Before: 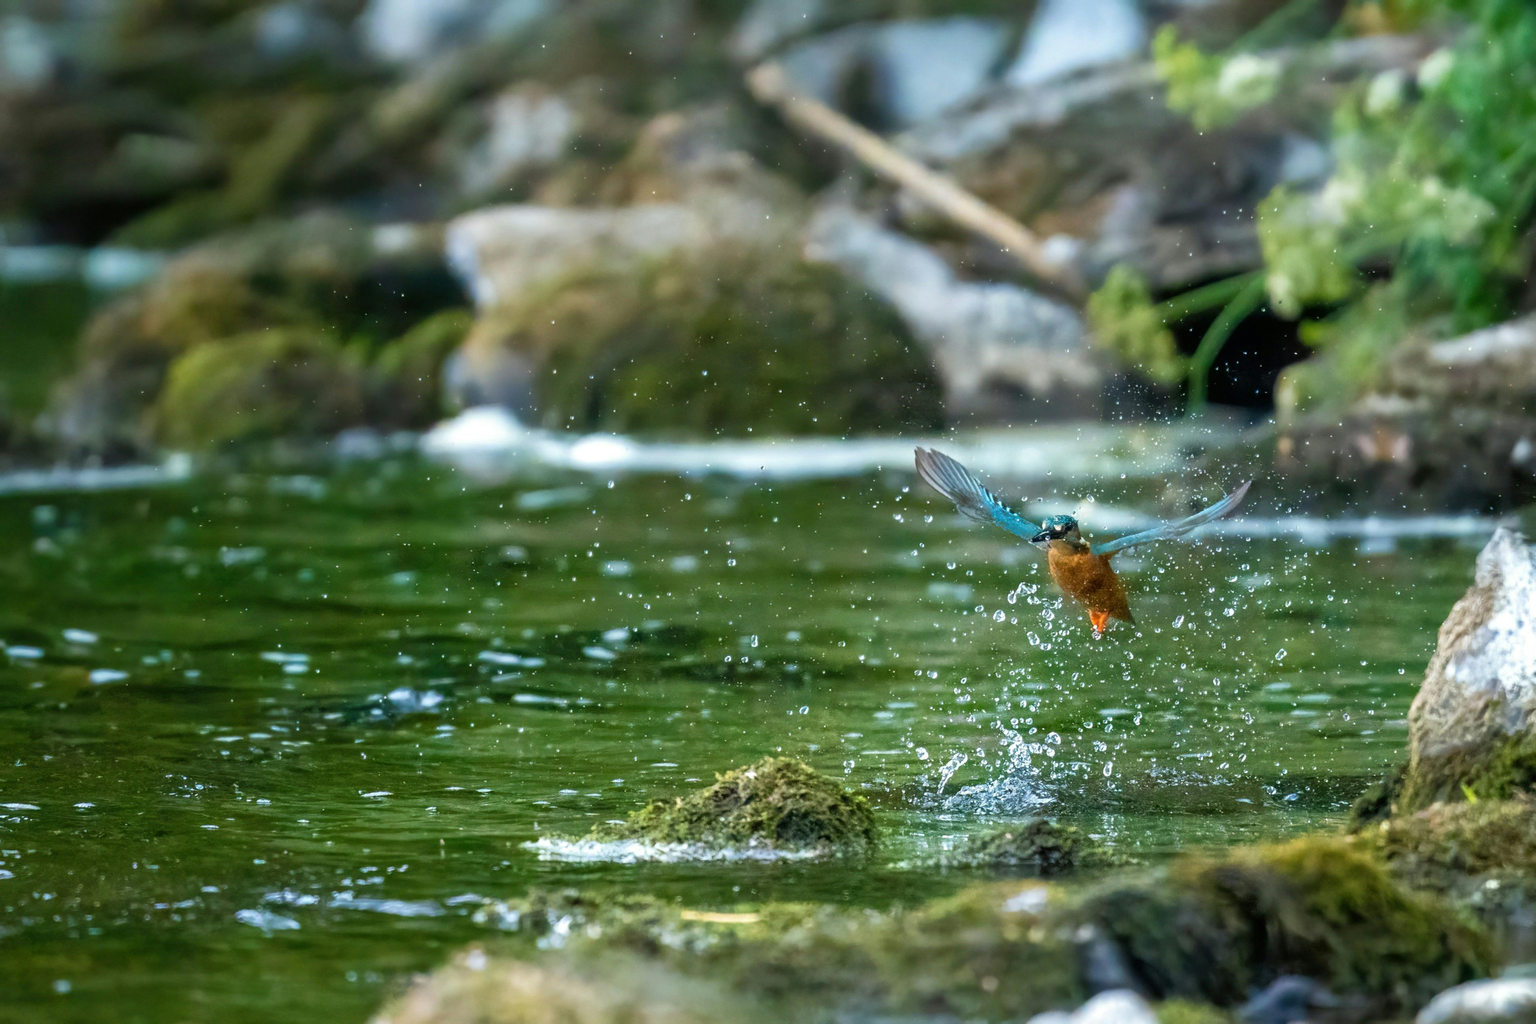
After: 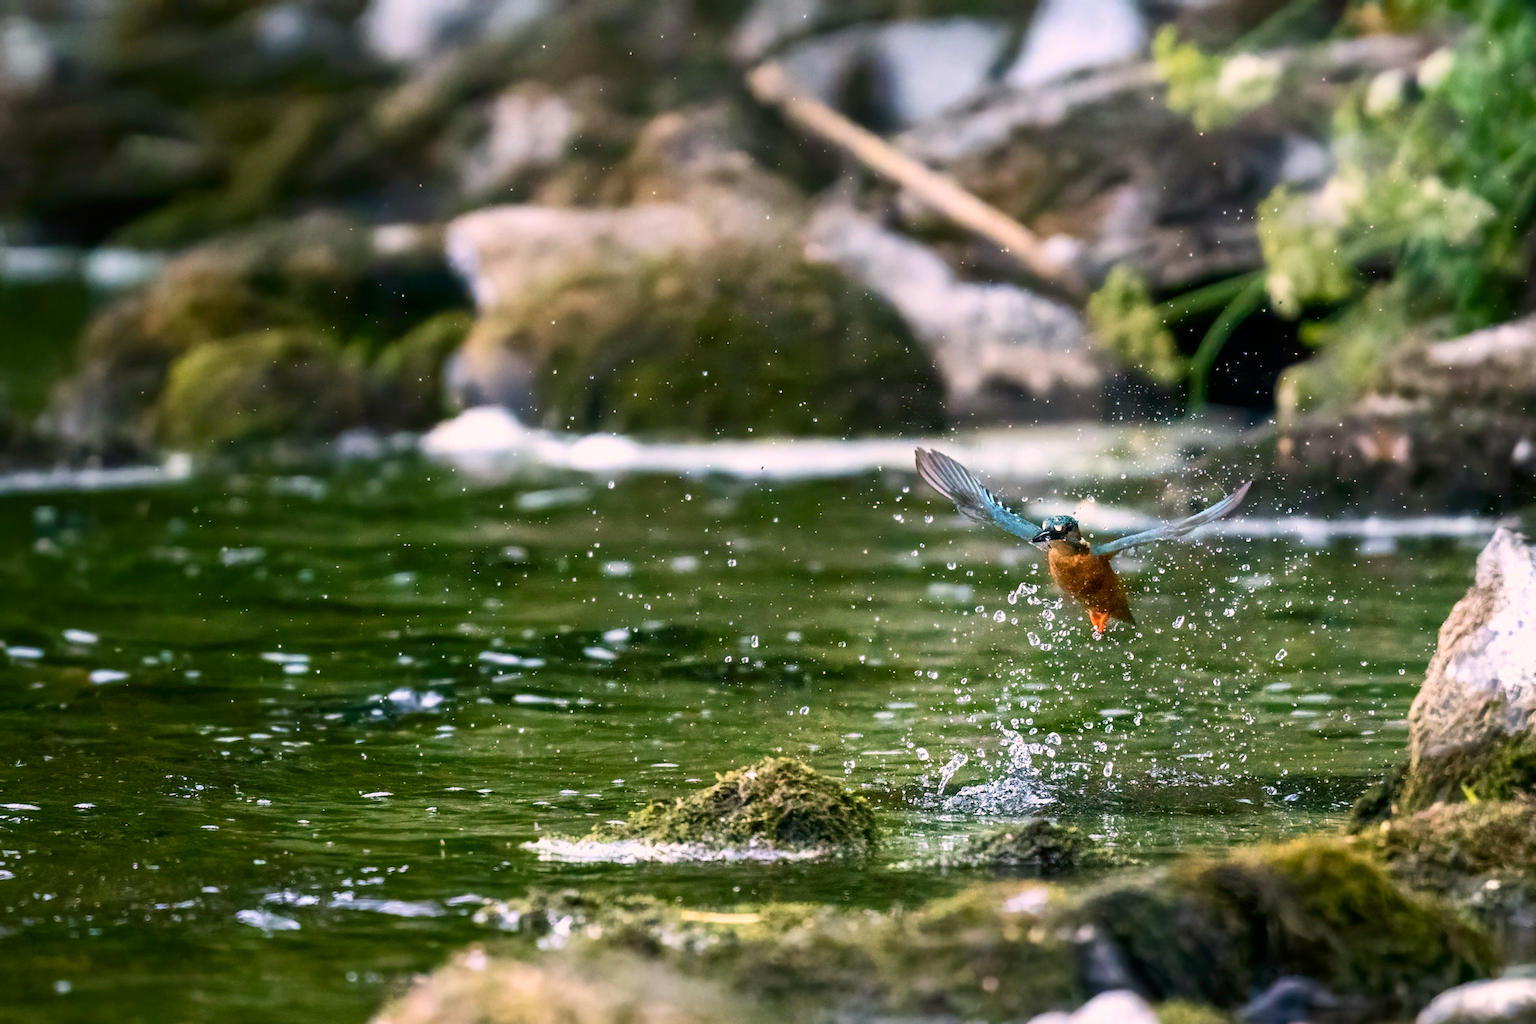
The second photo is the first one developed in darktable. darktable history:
color correction: highlights a* 14.71, highlights b* 4.89
contrast brightness saturation: contrast 0.222
